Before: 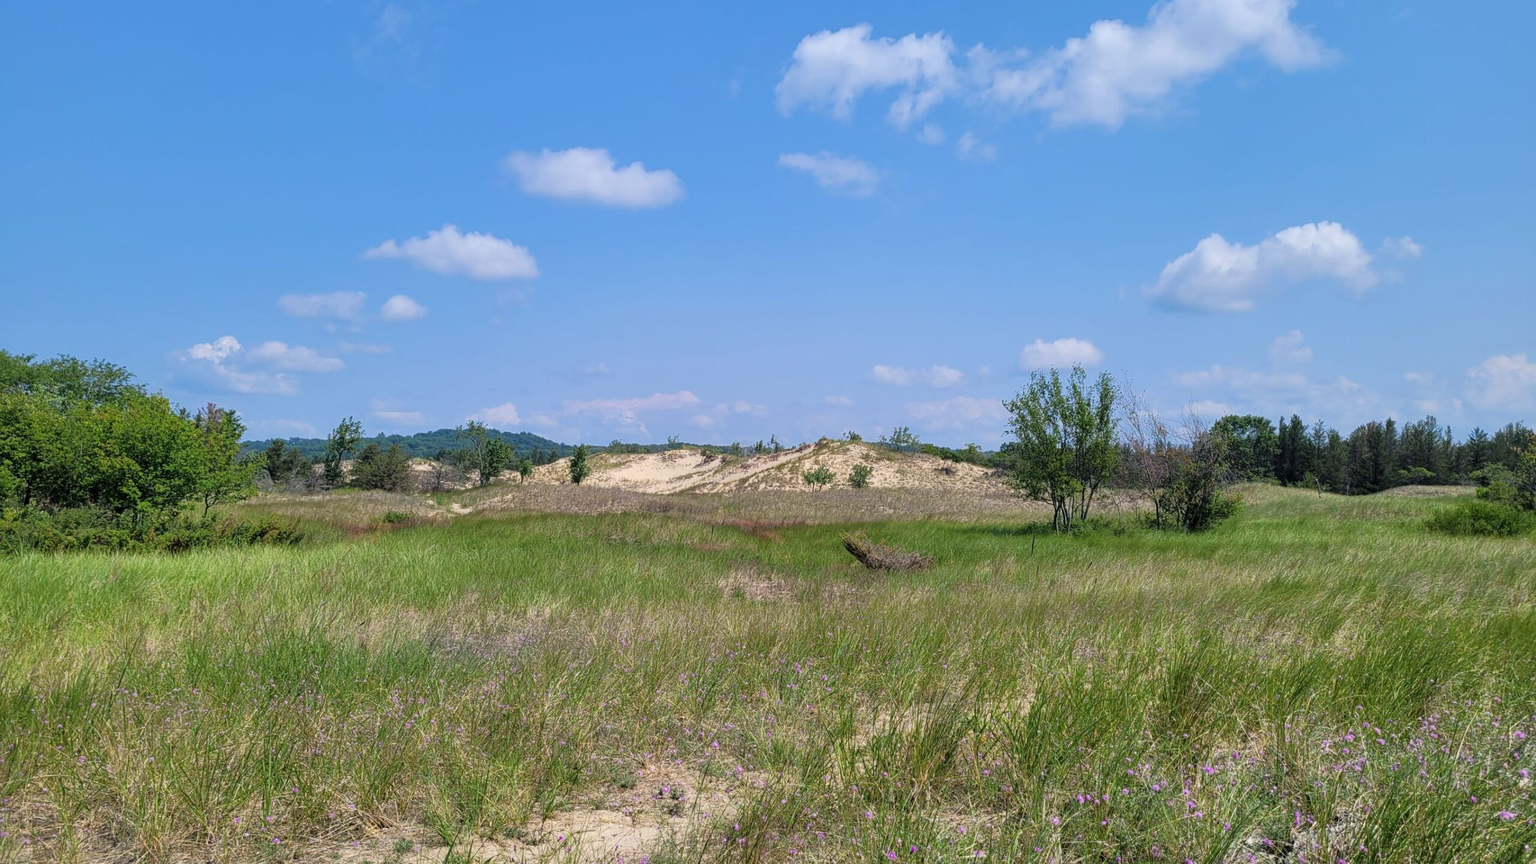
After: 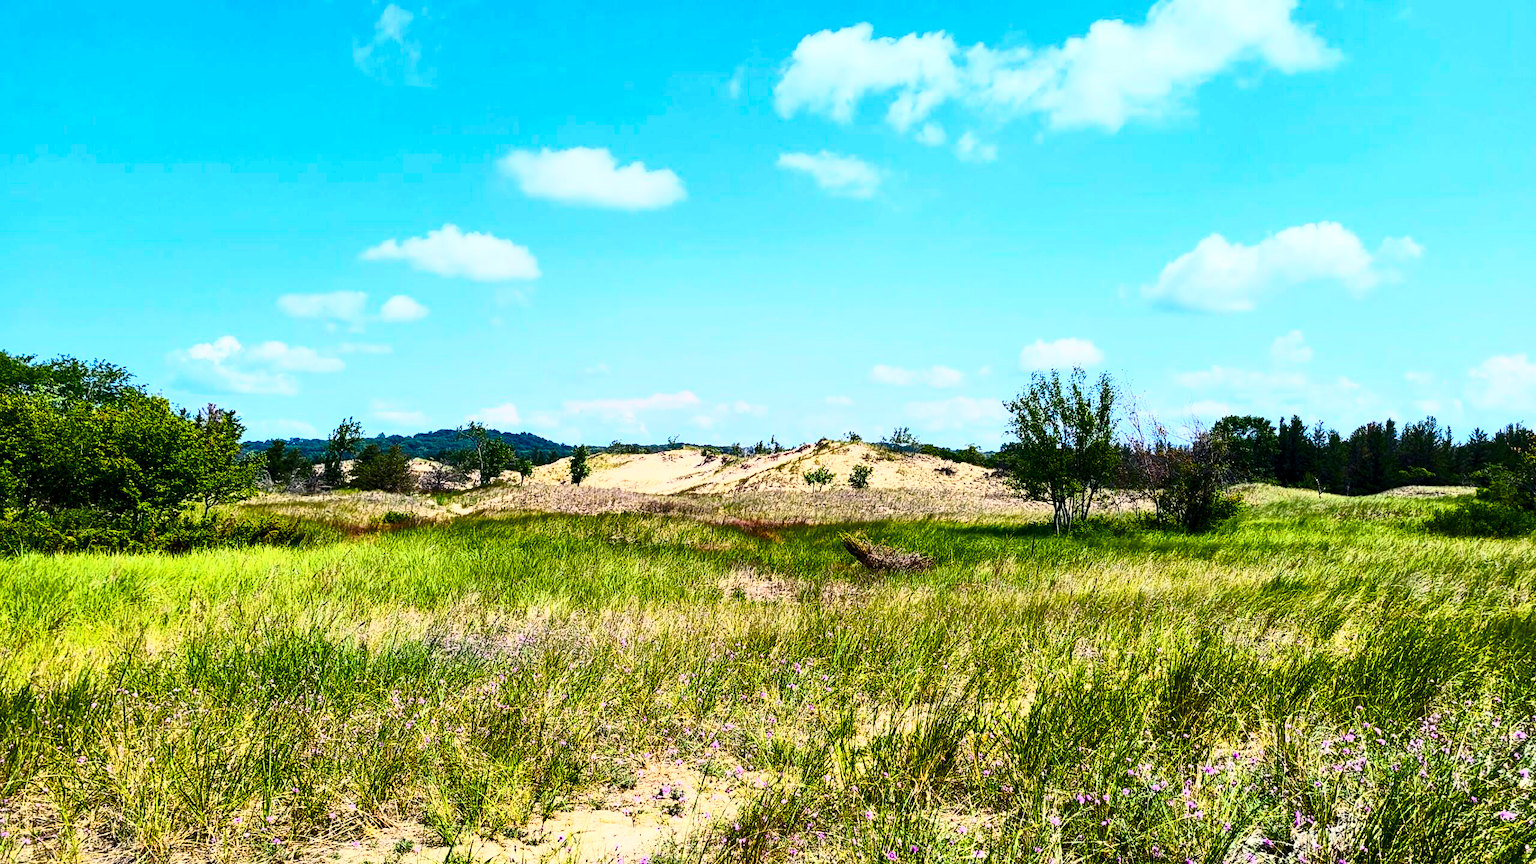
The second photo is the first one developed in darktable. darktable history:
contrast brightness saturation: contrast 0.912, brightness 0.199
levels: levels [0.016, 0.5, 0.996]
color balance rgb: linear chroma grading › global chroma 14.962%, perceptual saturation grading › global saturation 36.019%, perceptual saturation grading › shadows 36.085%, global vibrance 30.676%
